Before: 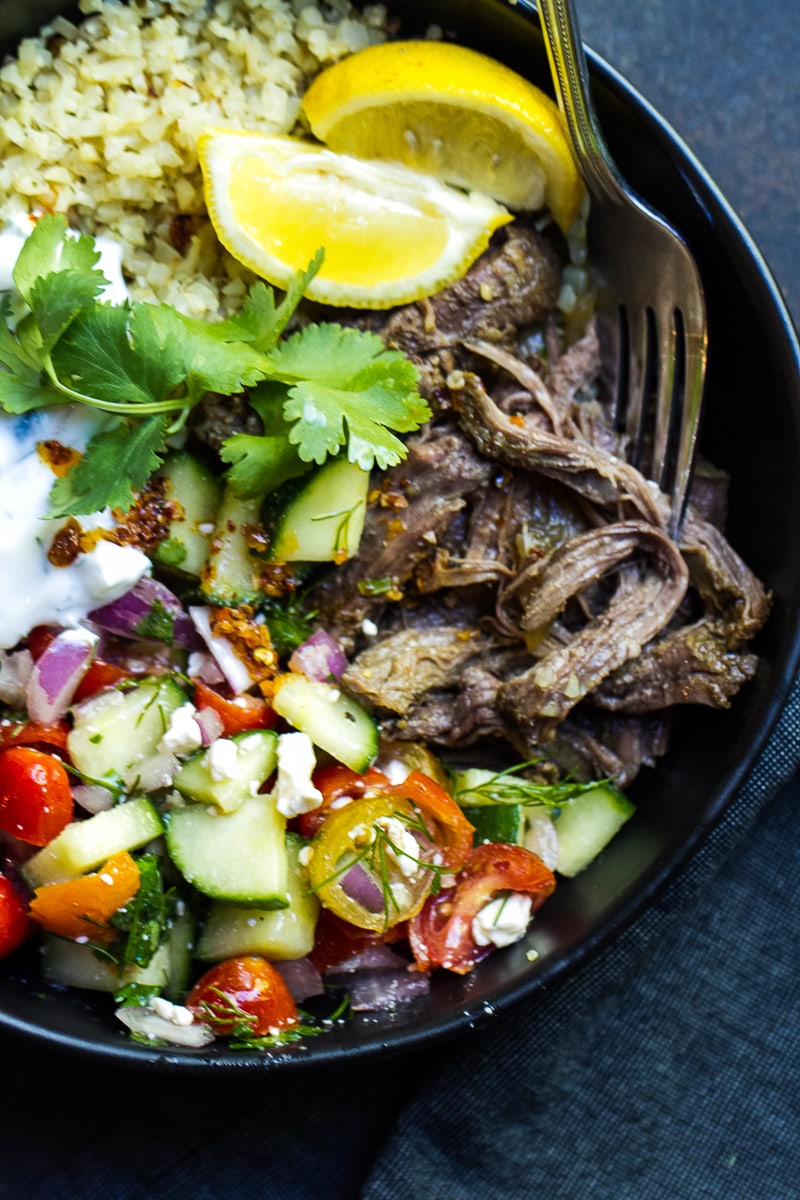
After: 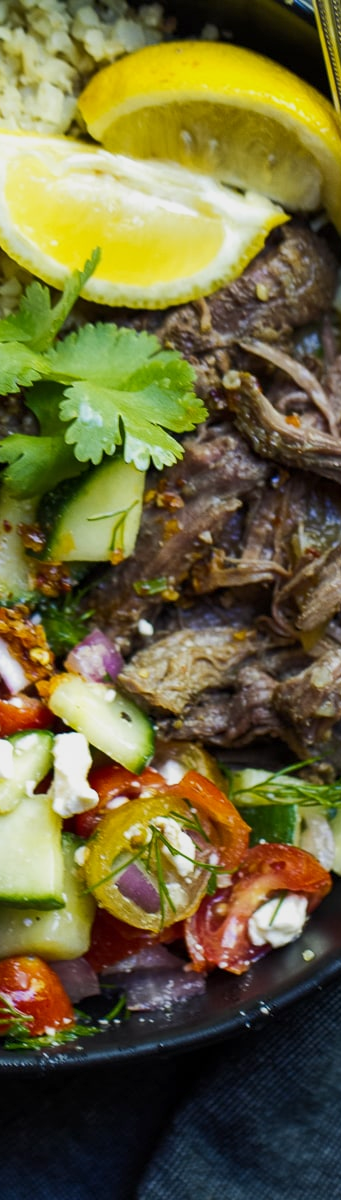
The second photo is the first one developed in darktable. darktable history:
crop: left 28.121%, right 29.155%
tone equalizer: -8 EV 0.251 EV, -7 EV 0.405 EV, -6 EV 0.444 EV, -5 EV 0.276 EV, -3 EV -0.279 EV, -2 EV -0.398 EV, -1 EV -0.427 EV, +0 EV -0.237 EV
